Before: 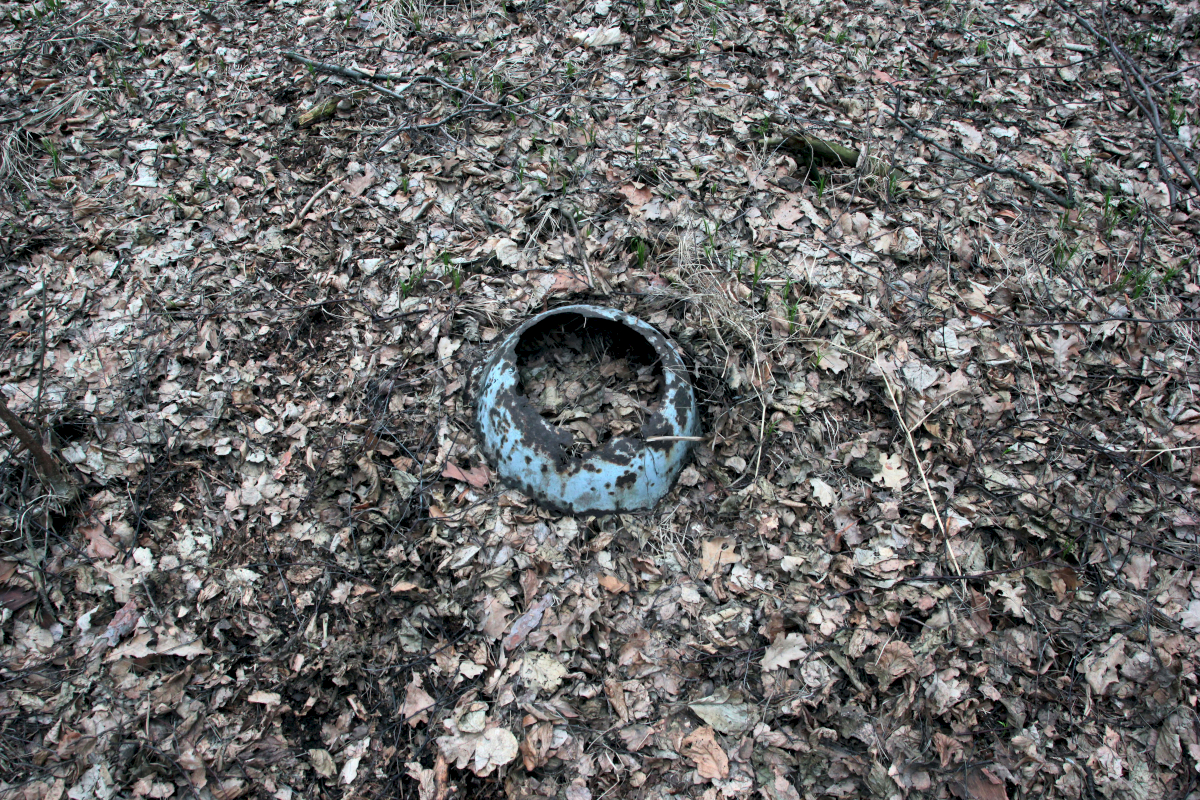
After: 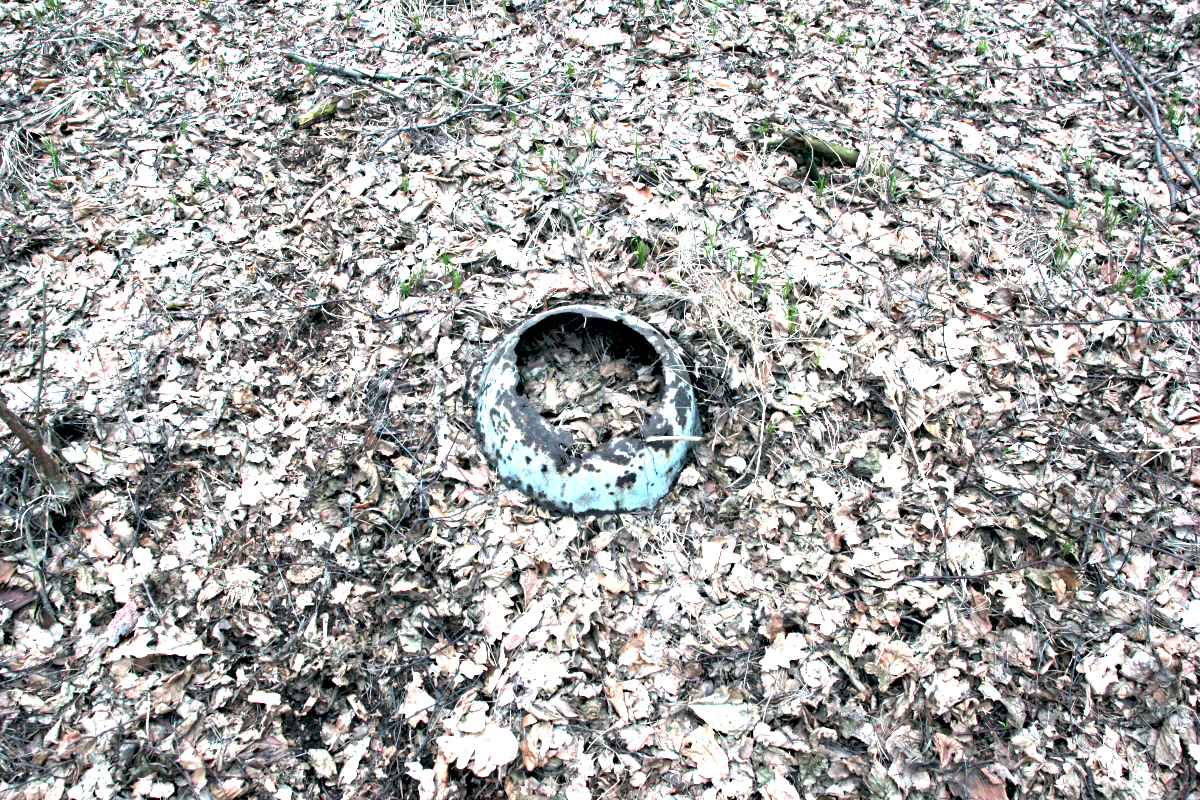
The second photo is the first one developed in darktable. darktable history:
exposure: black level correction 0, exposure 1.75 EV, compensate exposure bias true, compensate highlight preservation false
haze removal: strength 0.29, distance 0.25, compatibility mode true, adaptive false
